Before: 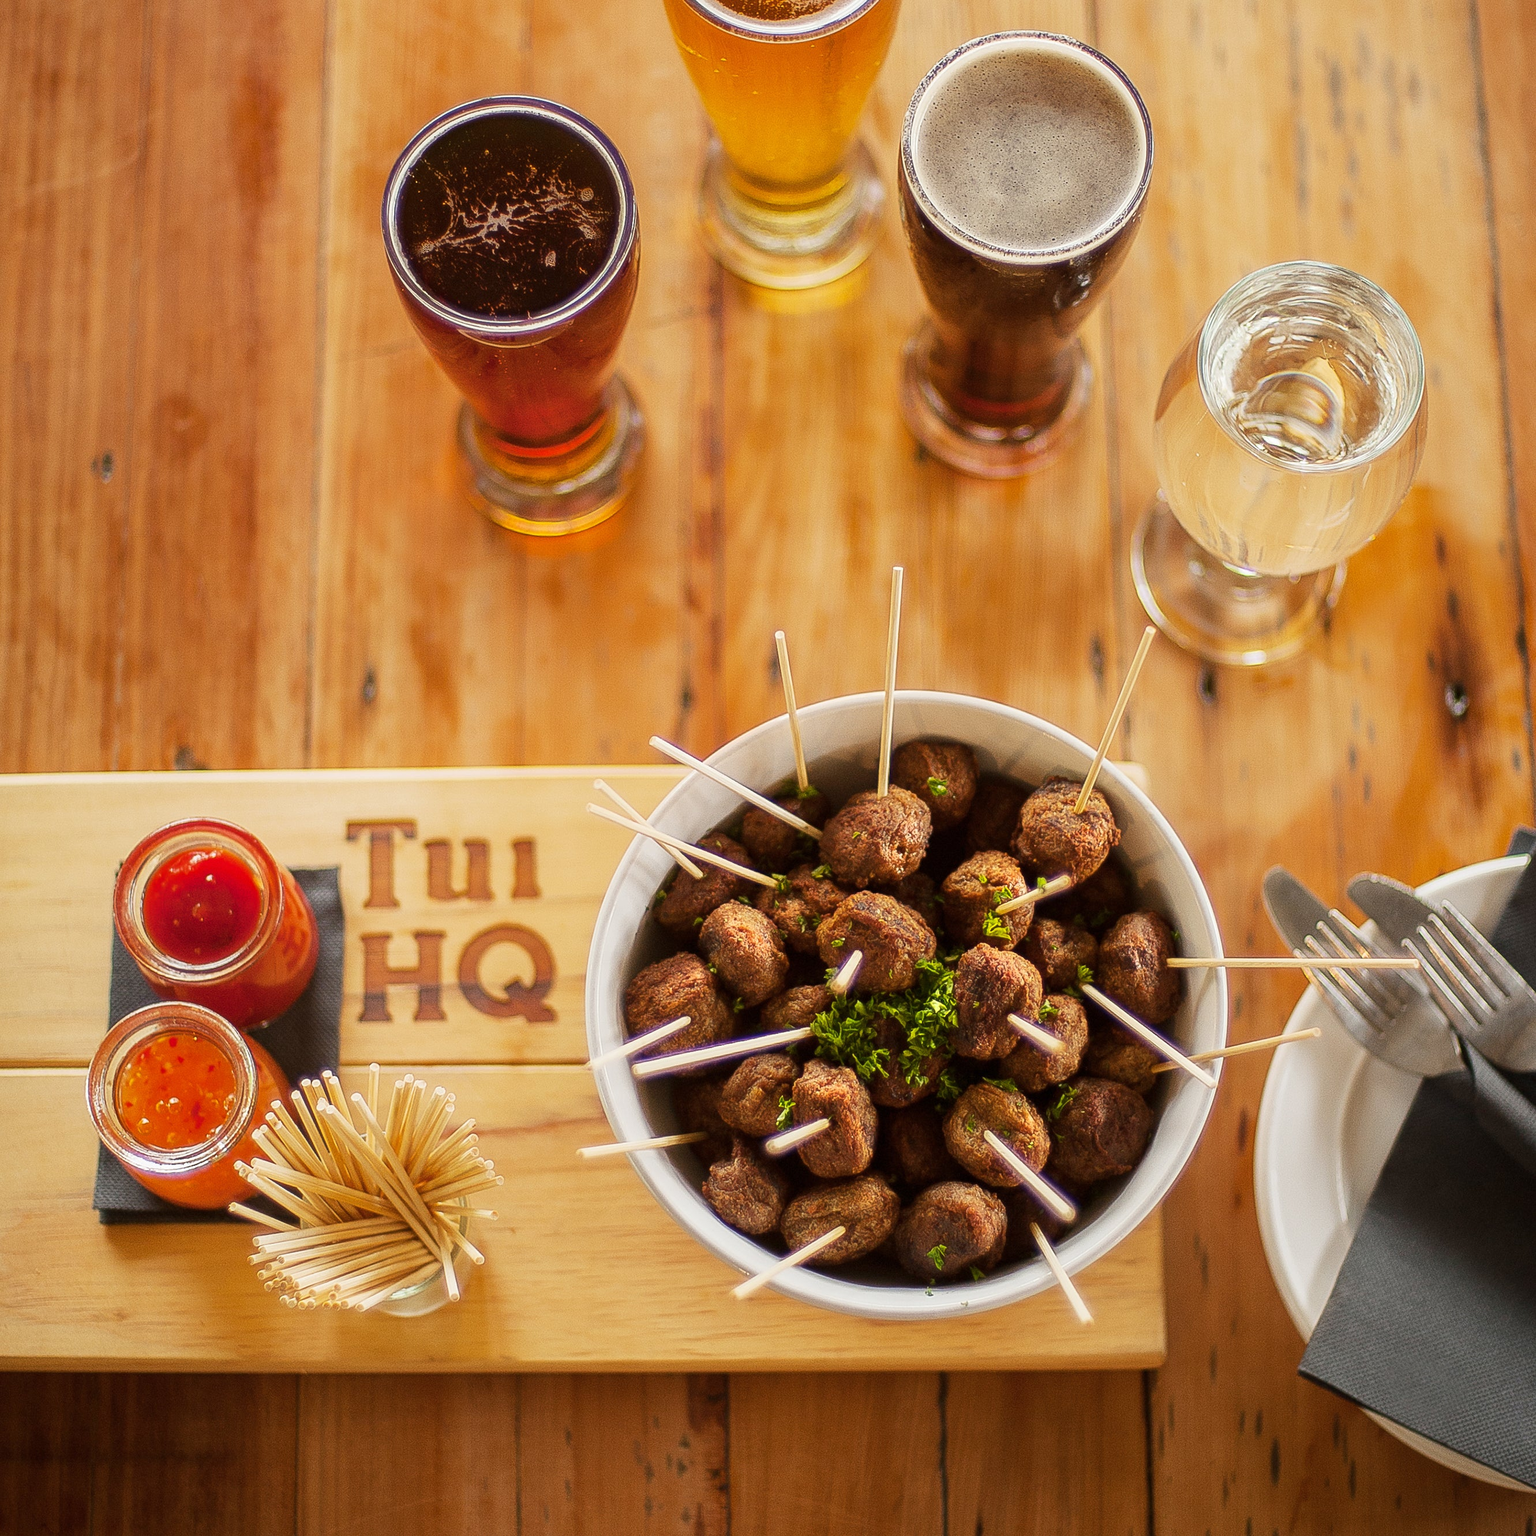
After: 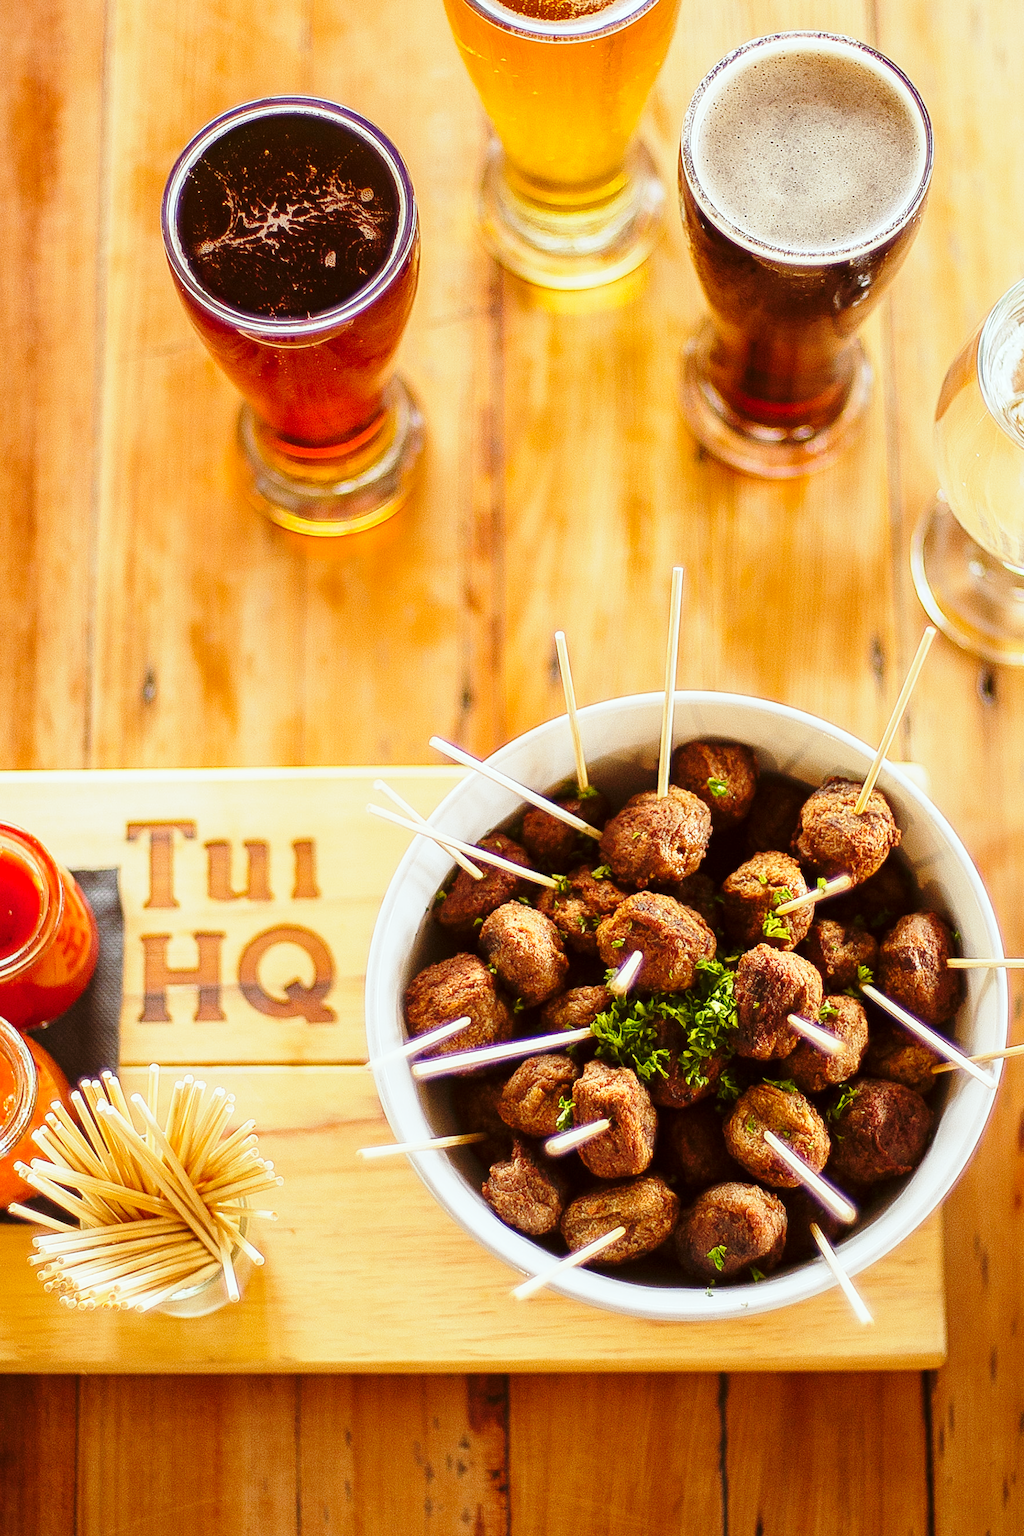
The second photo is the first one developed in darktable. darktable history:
crop and rotate: left 14.356%, right 18.947%
base curve: curves: ch0 [(0, 0) (0.028, 0.03) (0.121, 0.232) (0.46, 0.748) (0.859, 0.968) (1, 1)], preserve colors none
color correction: highlights a* -3, highlights b* -2.23, shadows a* 2.41, shadows b* 2.75
